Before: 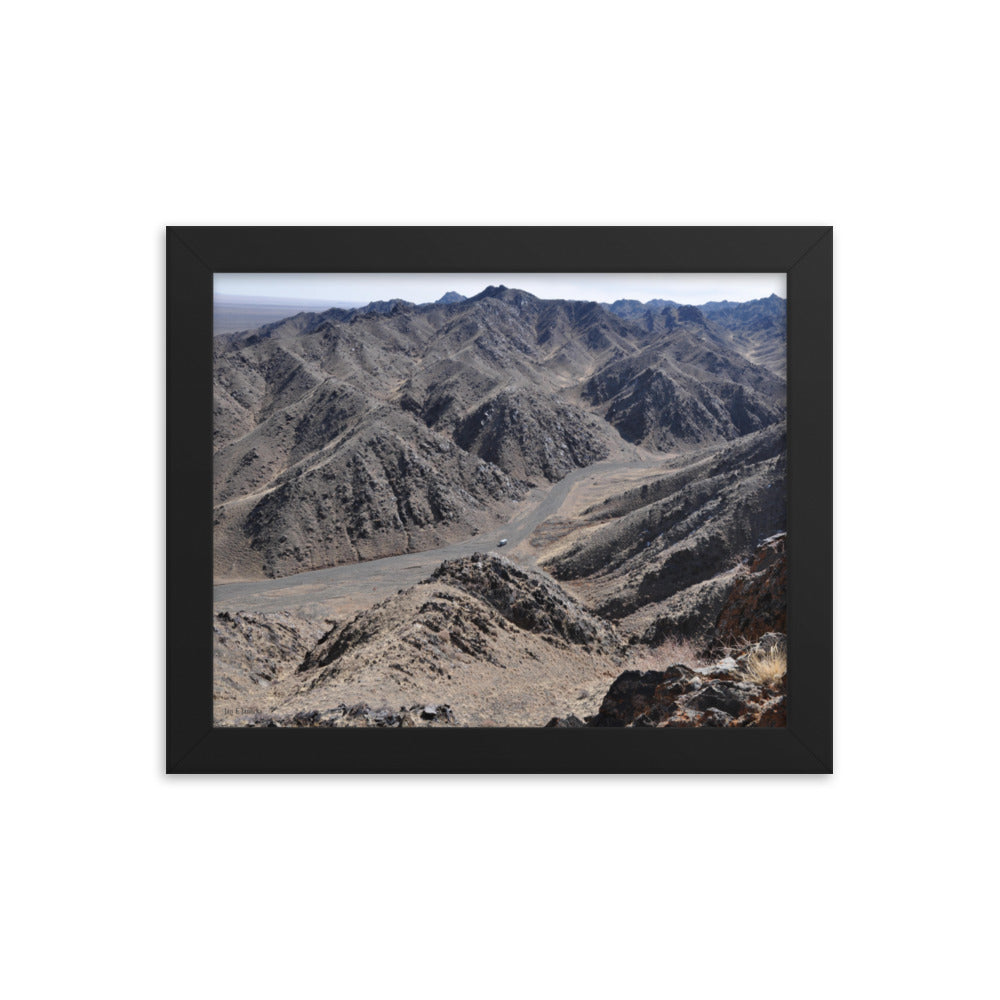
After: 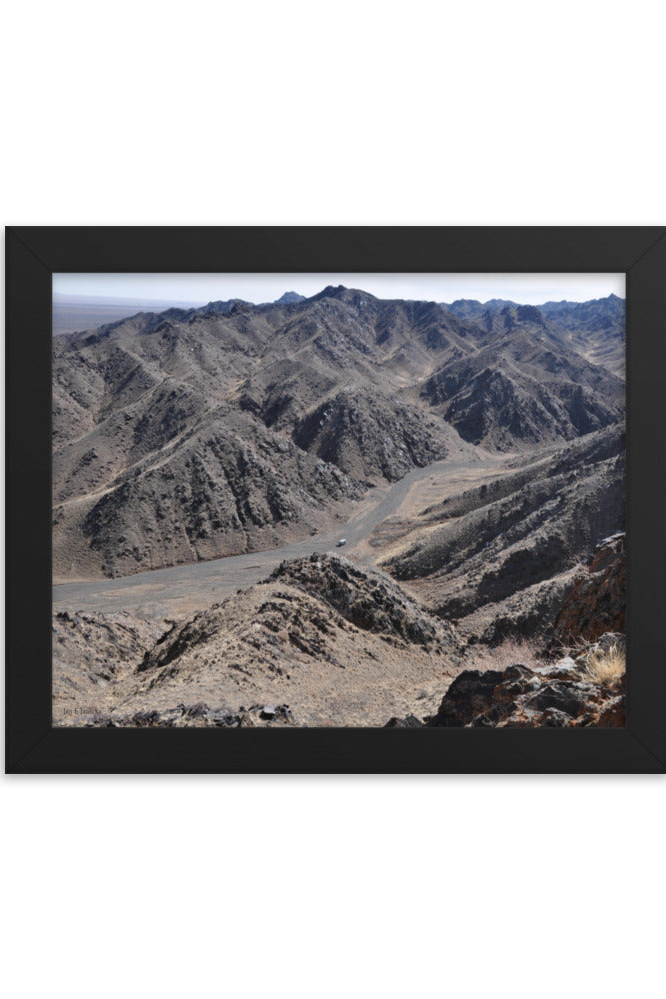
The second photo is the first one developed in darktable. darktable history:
crop and rotate: left 16.194%, right 17.164%
